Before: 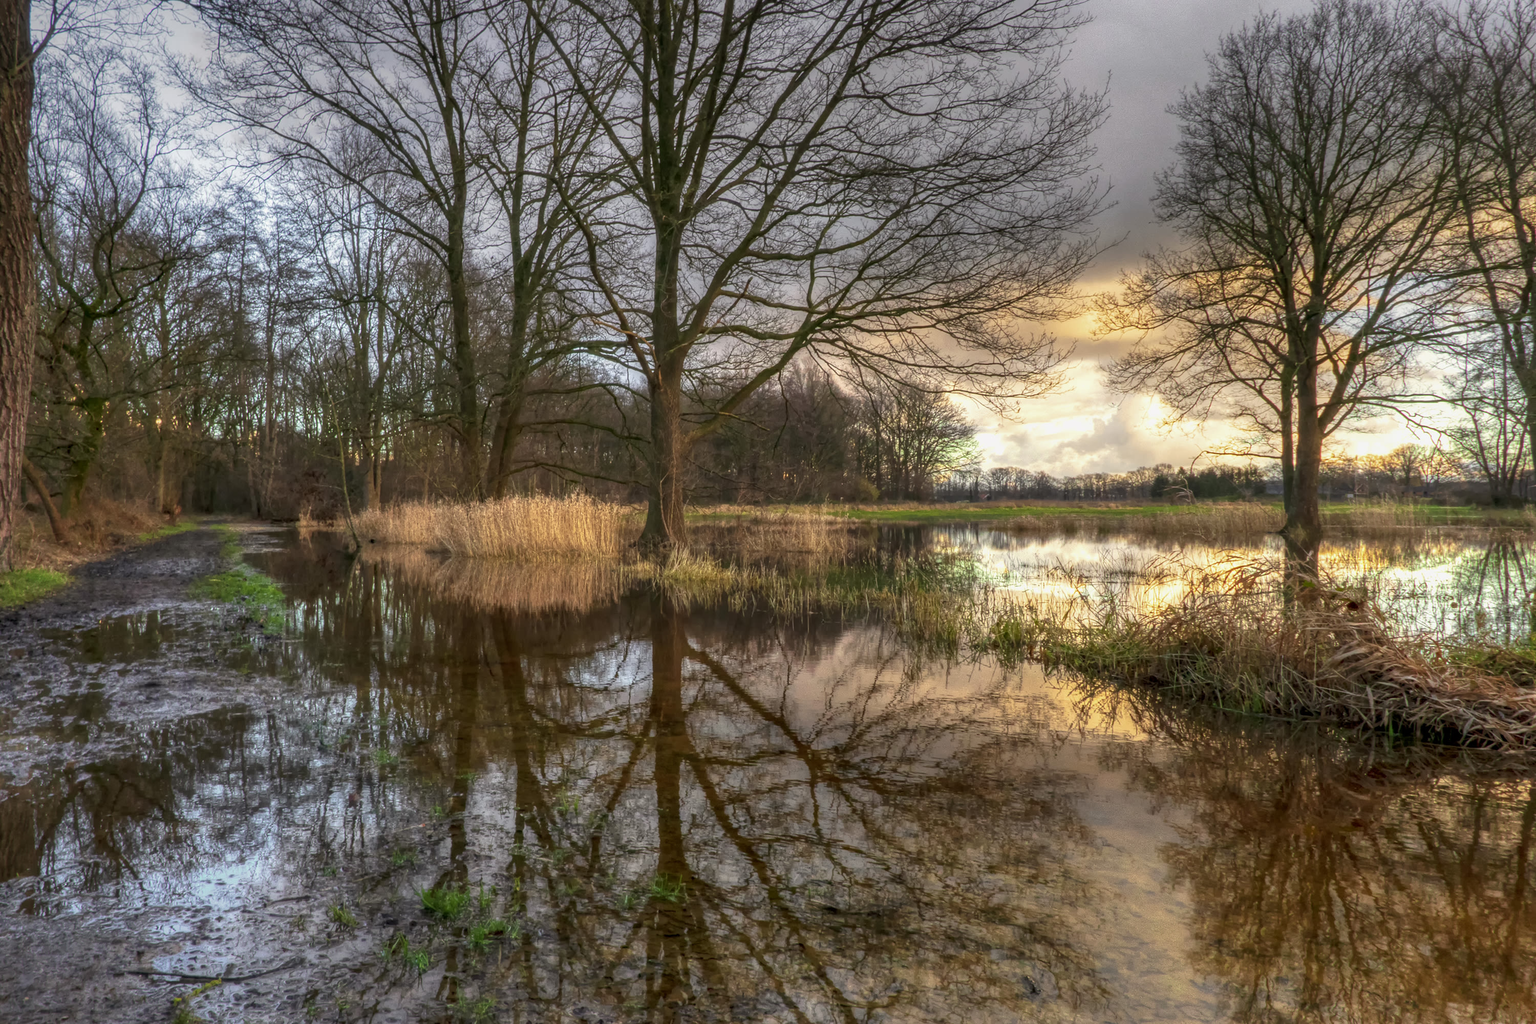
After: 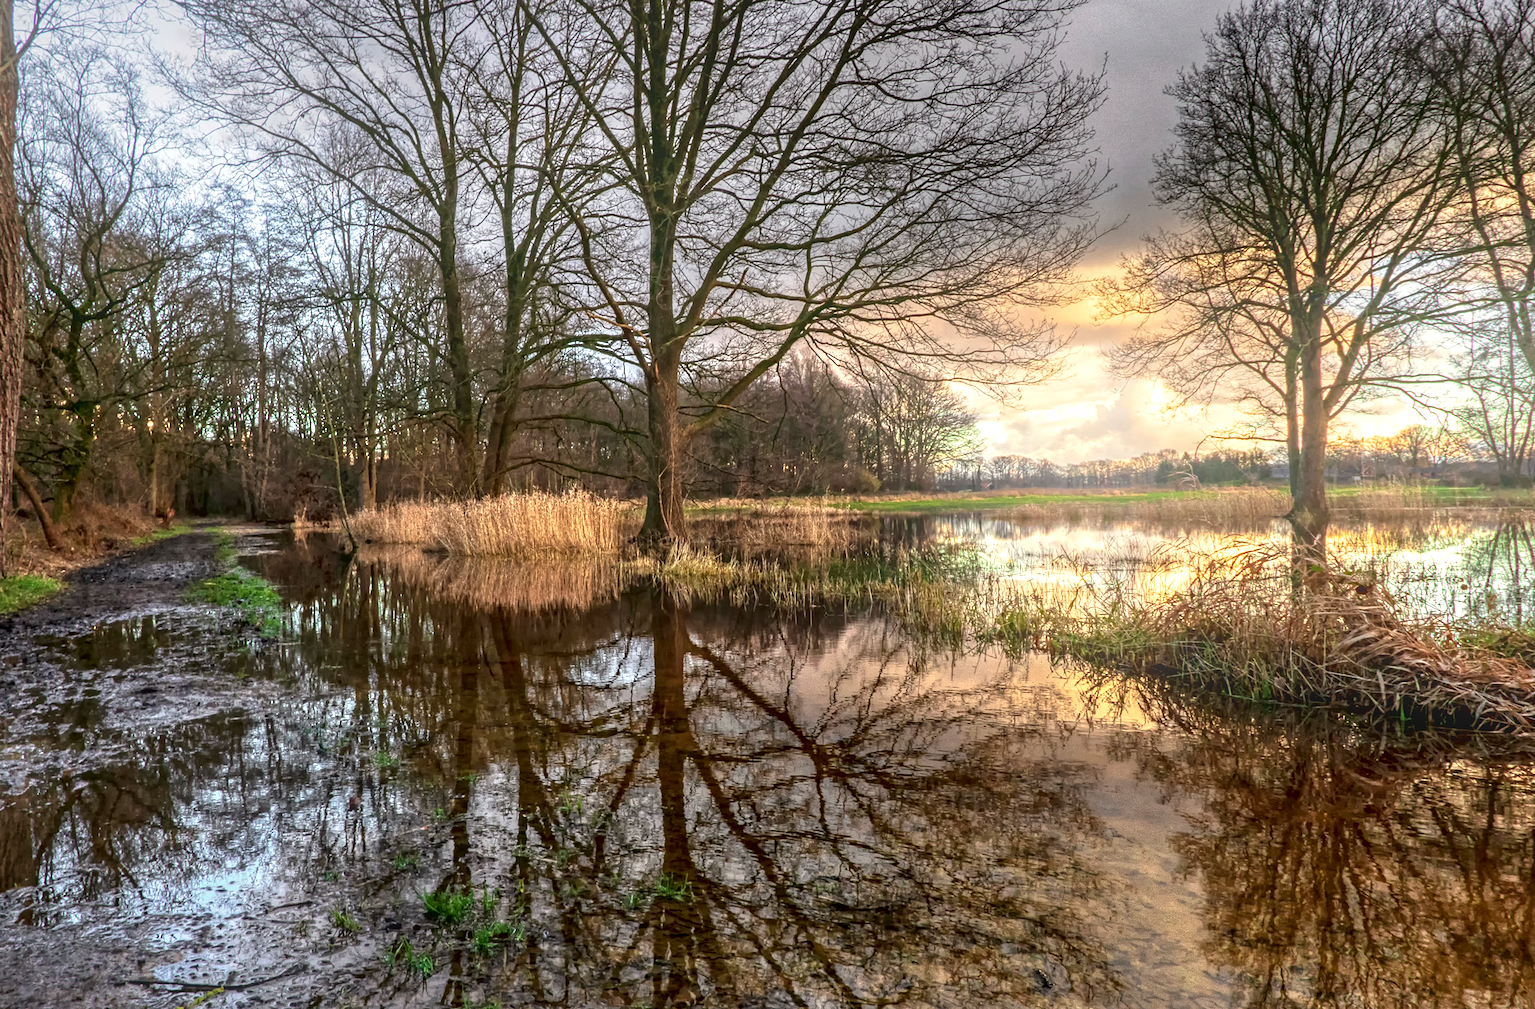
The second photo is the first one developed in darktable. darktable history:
bloom: size 40%
local contrast: mode bilateral grid, contrast 15, coarseness 36, detail 105%, midtone range 0.2
rotate and perspective: rotation -1°, crop left 0.011, crop right 0.989, crop top 0.025, crop bottom 0.975
contrast equalizer: octaves 7, y [[0.5, 0.542, 0.583, 0.625, 0.667, 0.708], [0.5 ×6], [0.5 ×6], [0 ×6], [0 ×6]]
